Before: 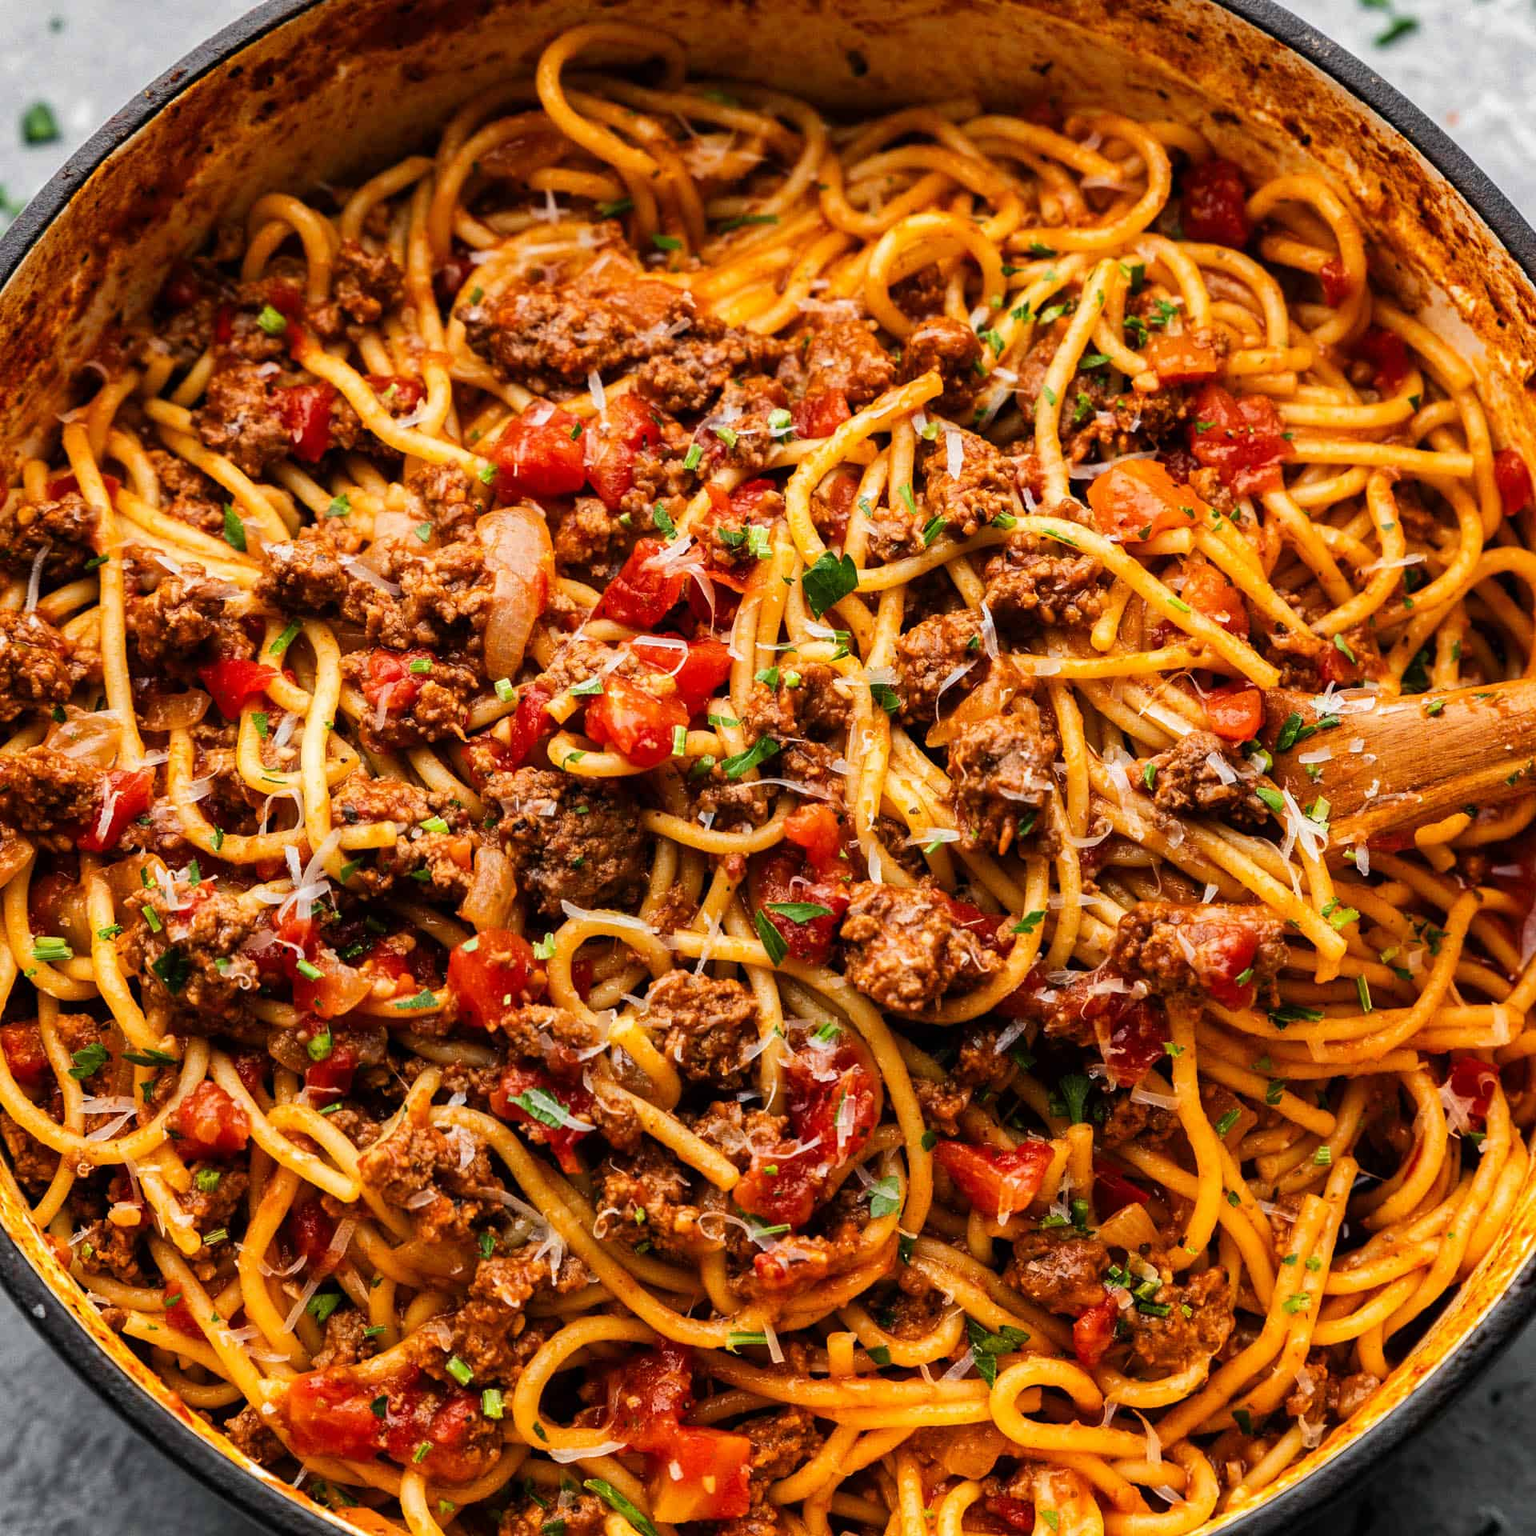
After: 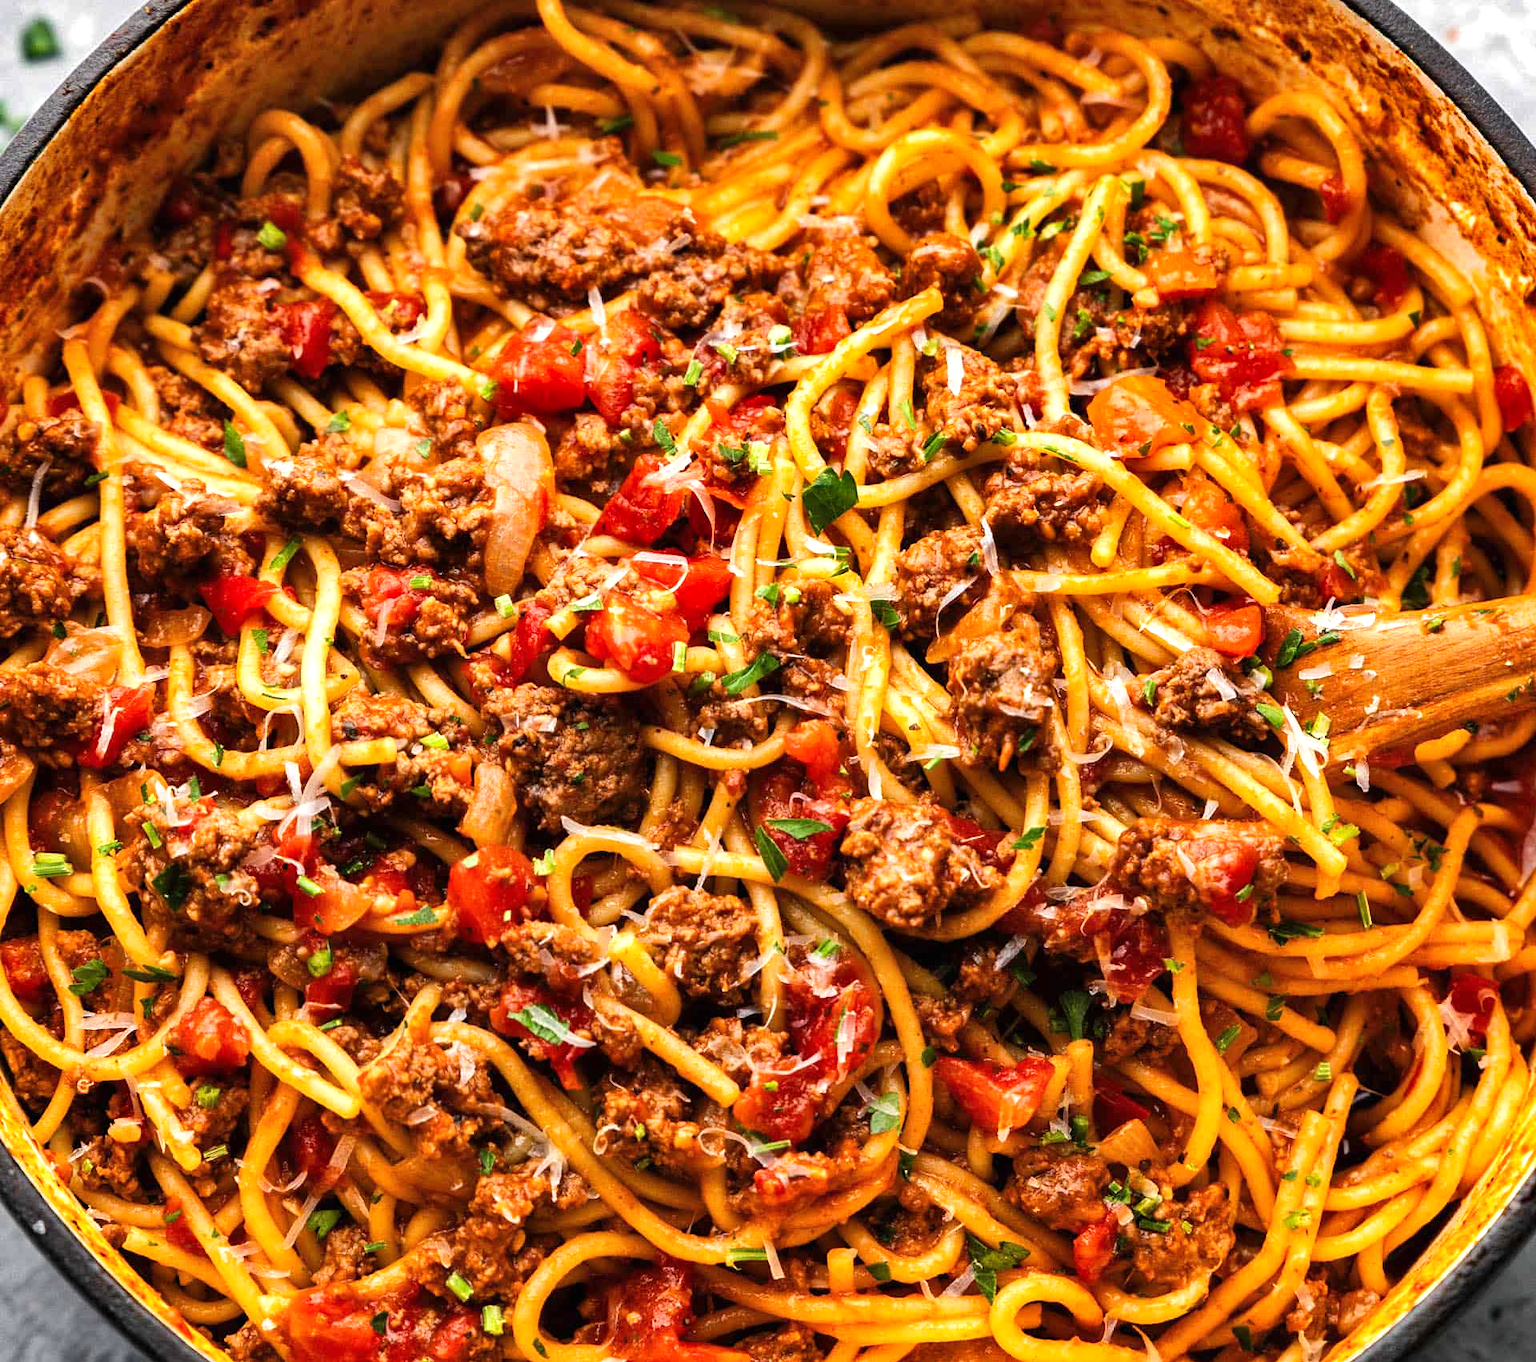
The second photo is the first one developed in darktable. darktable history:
shadows and highlights: shadows 39.76, highlights -52.16, low approximation 0.01, soften with gaussian
crop and rotate: top 5.5%, bottom 5.799%
exposure: black level correction 0, exposure 0.499 EV, compensate exposure bias true, compensate highlight preservation false
tone equalizer: edges refinement/feathering 500, mask exposure compensation -1.57 EV, preserve details no
